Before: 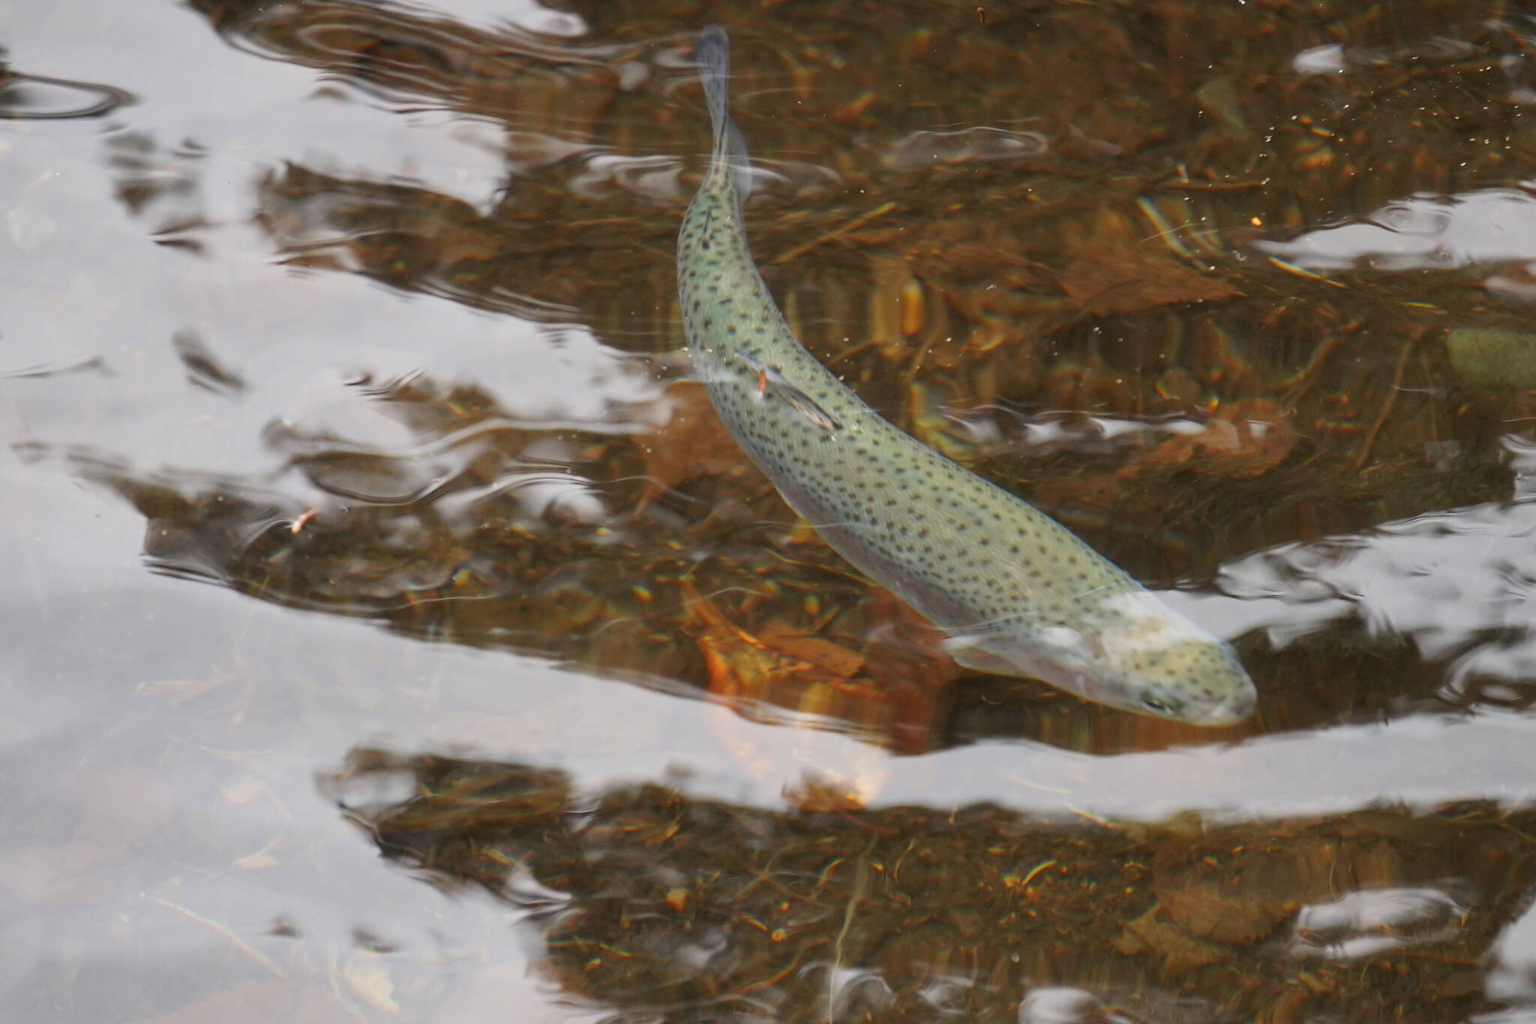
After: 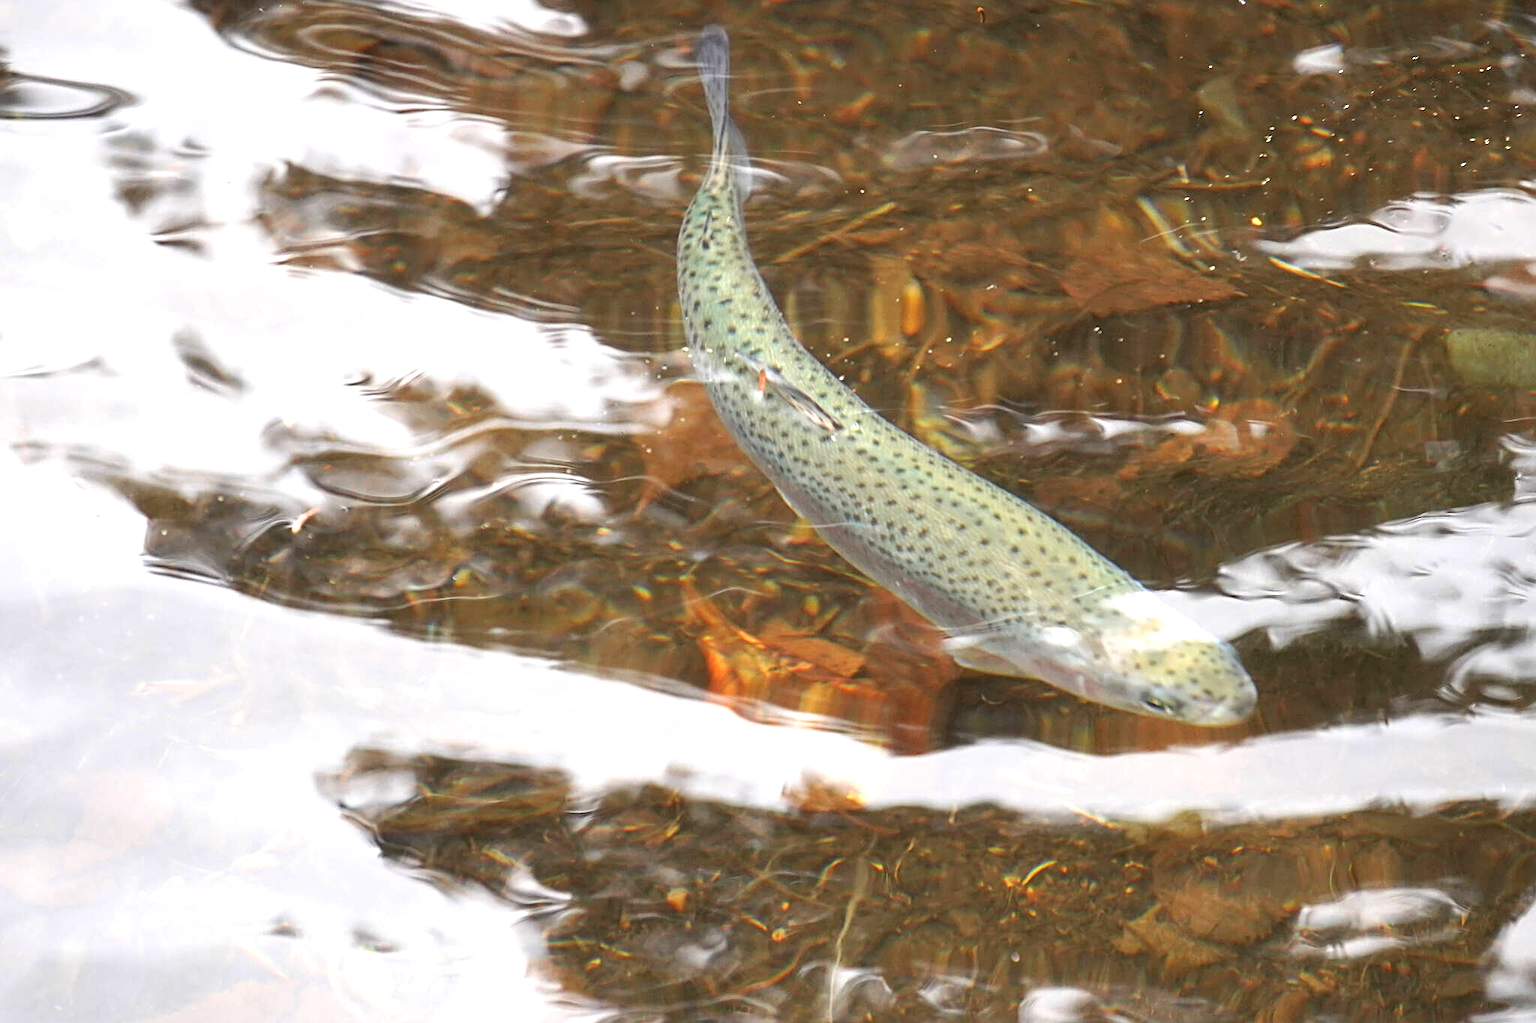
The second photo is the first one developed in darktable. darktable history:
exposure: exposure 1 EV, compensate highlight preservation false
sharpen: radius 2.776
